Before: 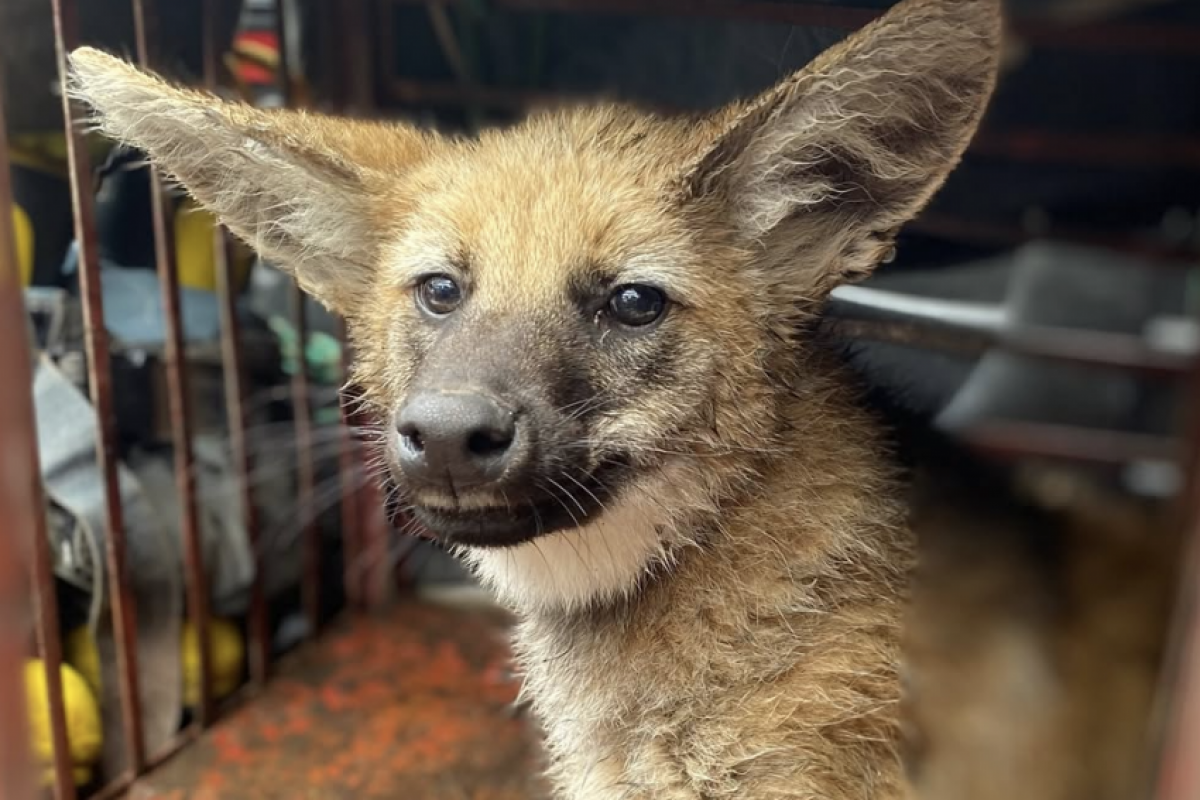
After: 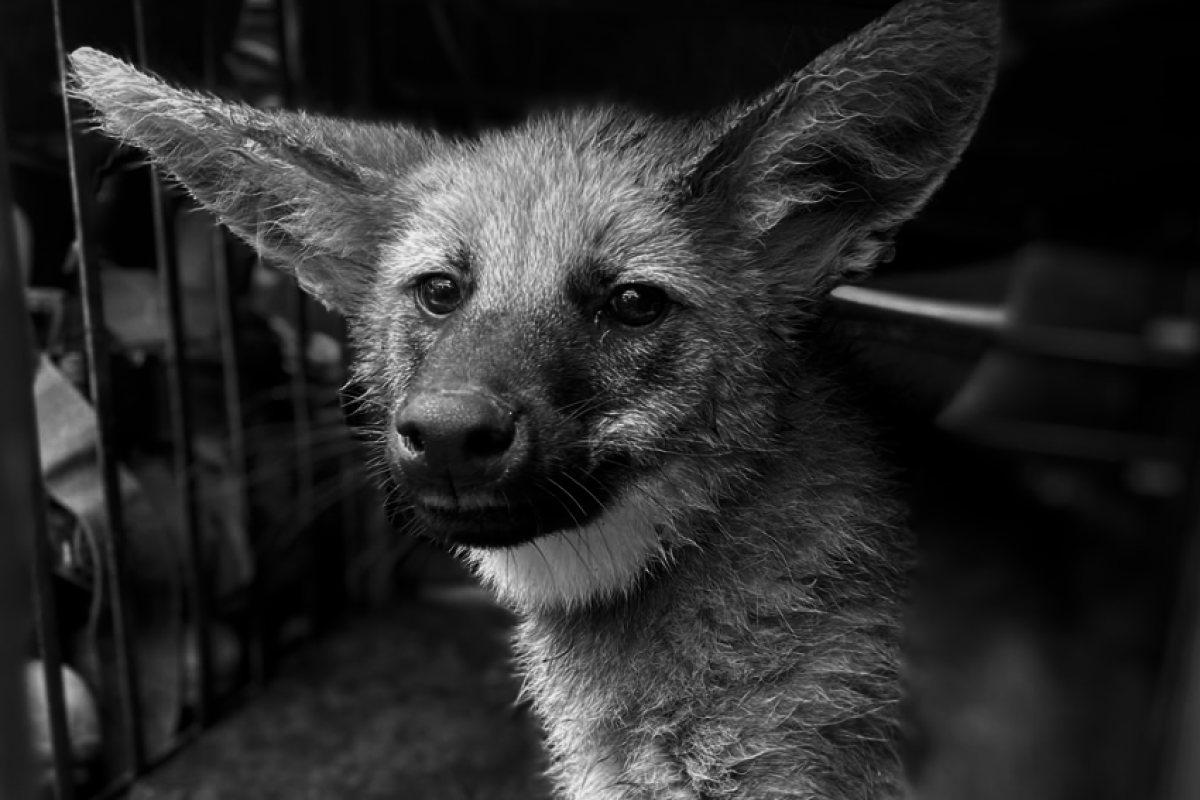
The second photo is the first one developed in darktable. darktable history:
exposure: exposure 0 EV, compensate highlight preservation false
vignetting: on, module defaults
contrast brightness saturation: contrast -0.03, brightness -0.59, saturation -1
